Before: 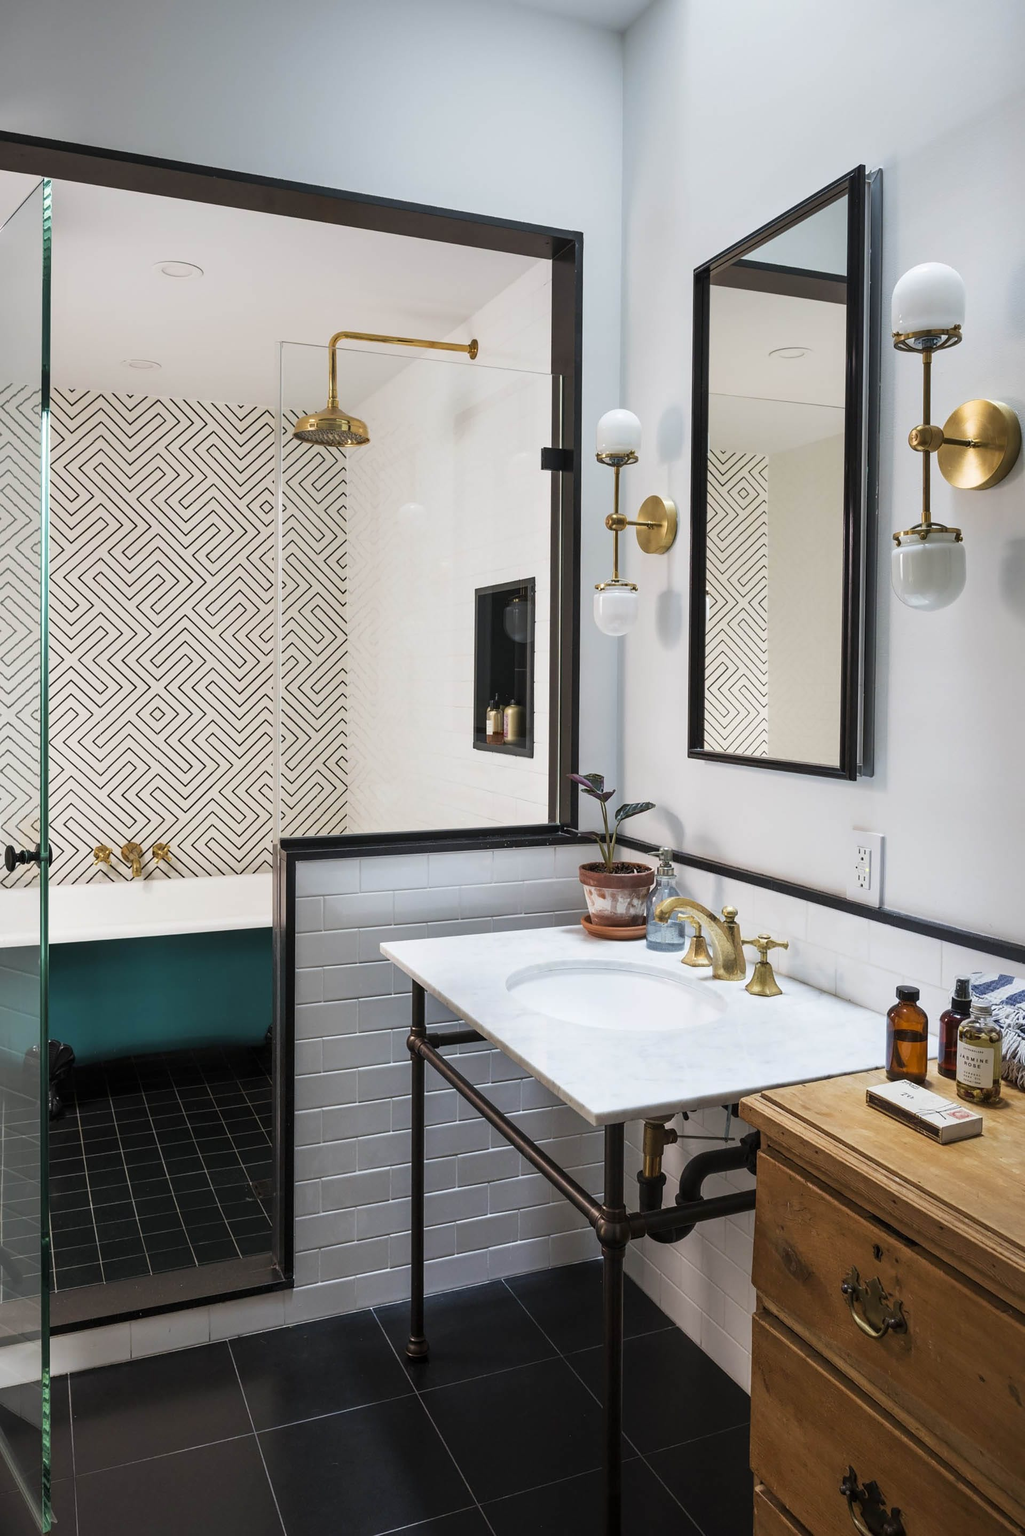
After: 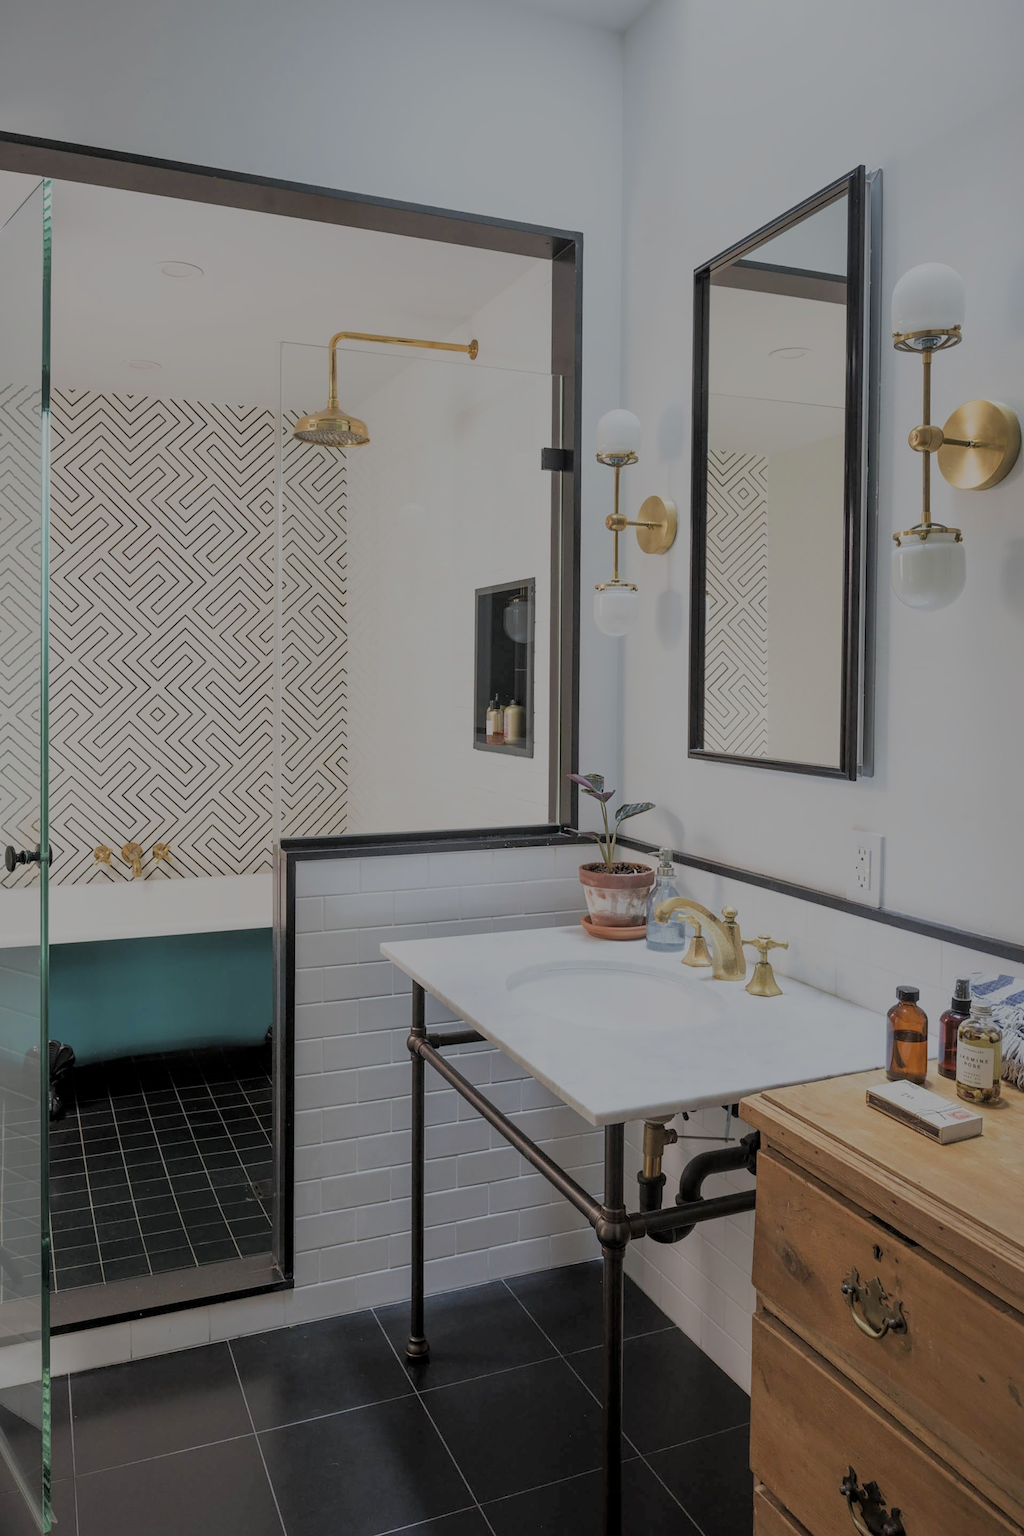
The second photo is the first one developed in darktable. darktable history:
filmic rgb: black relative exposure -7.97 EV, white relative exposure 8.06 EV, target black luminance 0%, hardness 2.49, latitude 75.98%, contrast 0.559, shadows ↔ highlights balance 0.001%
